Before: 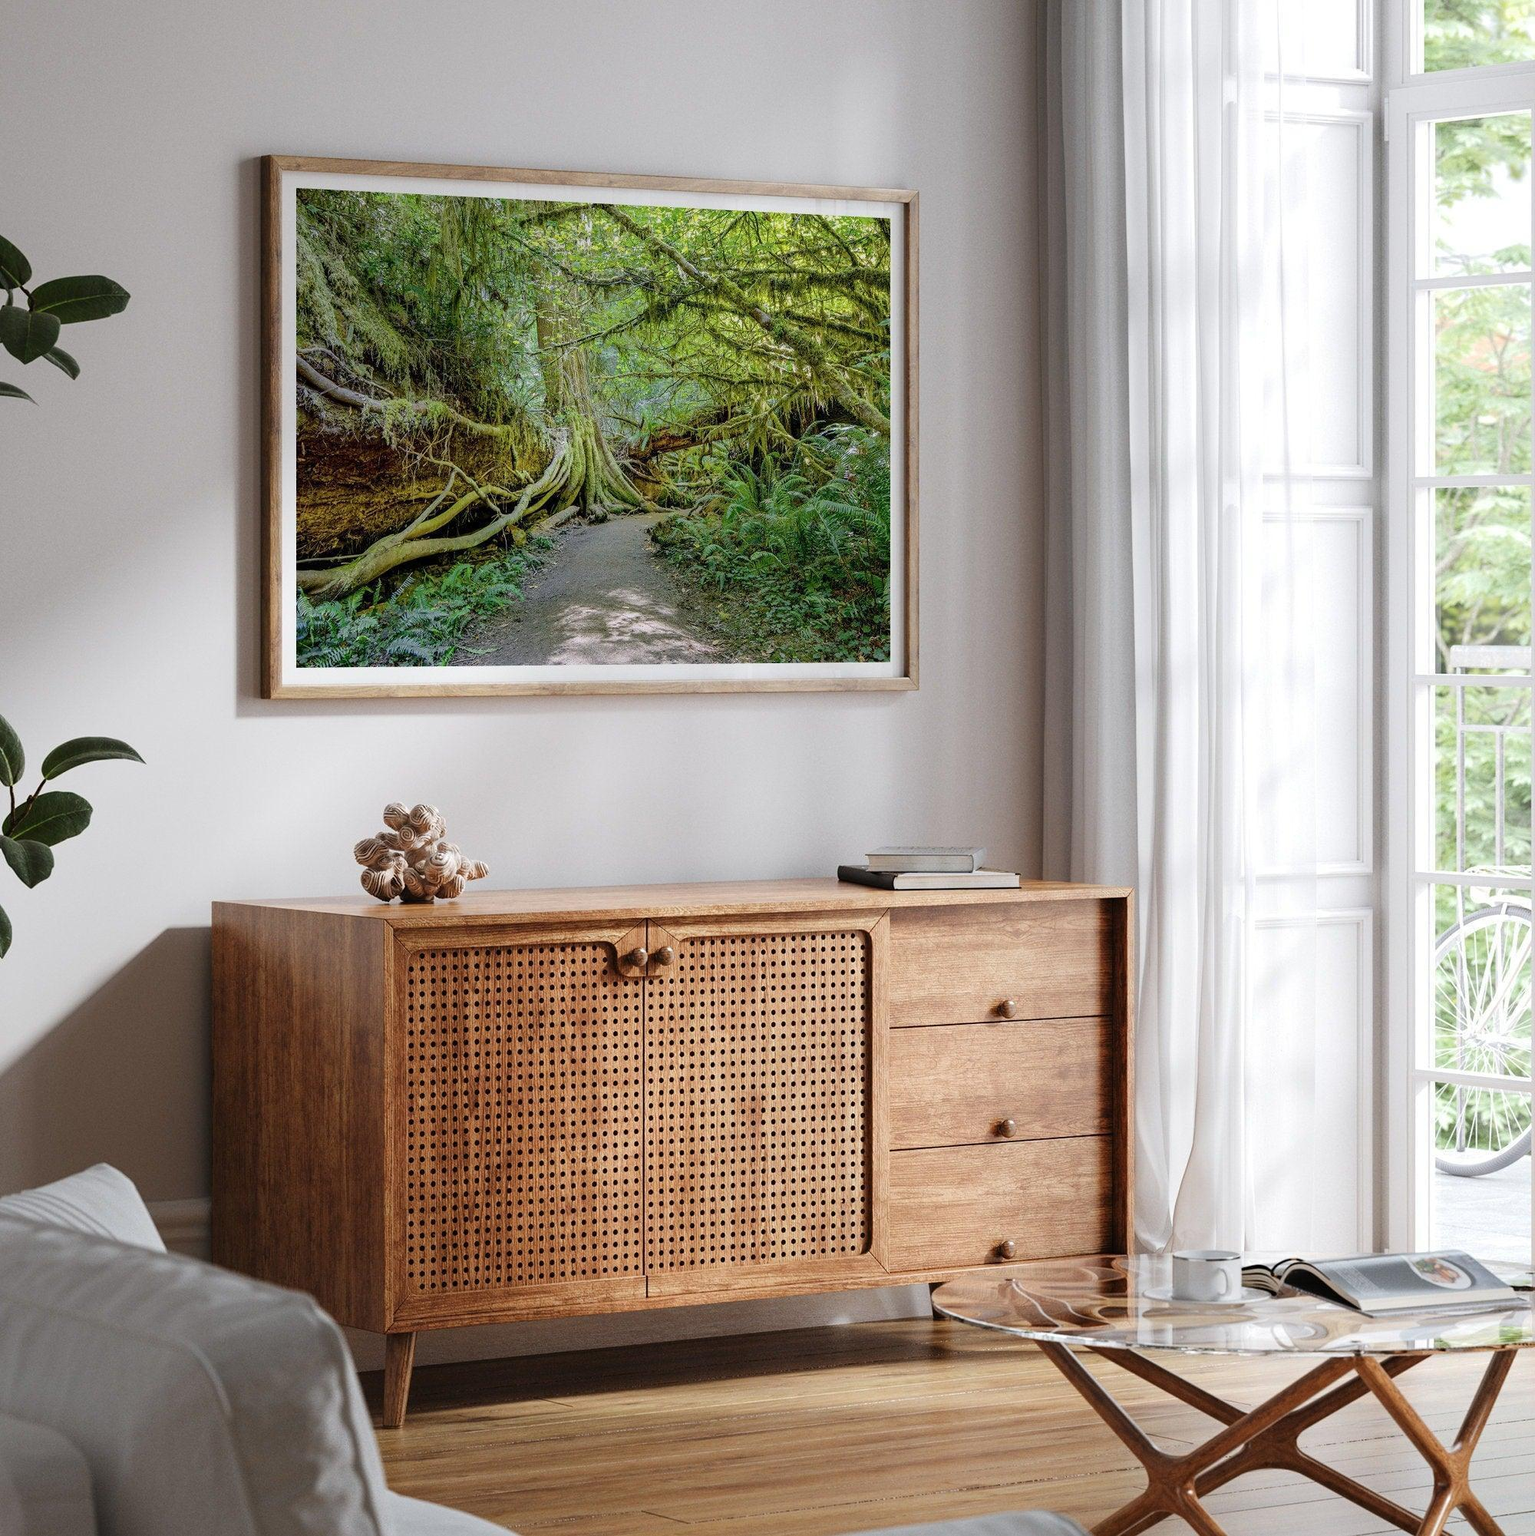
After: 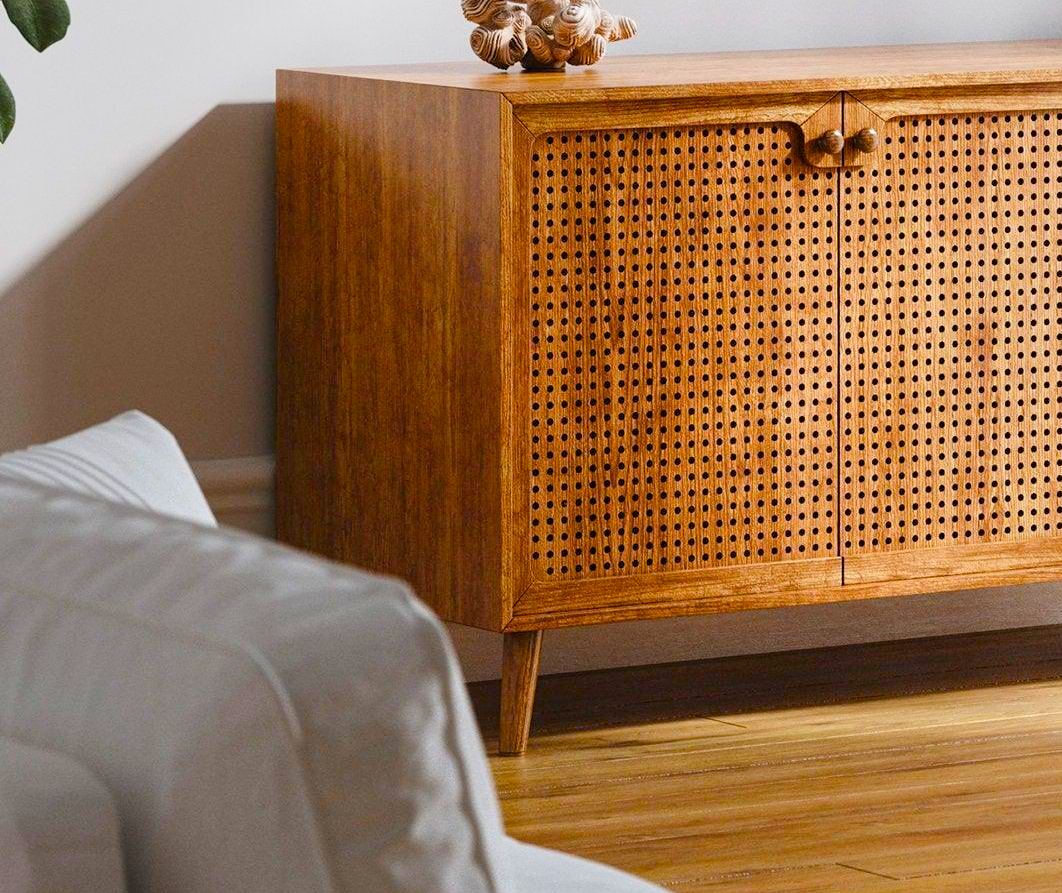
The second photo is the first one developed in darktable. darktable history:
tone equalizer: -8 EV 1.03 EV, -7 EV 1.01 EV, -6 EV 1.03 EV, -5 EV 0.988 EV, -4 EV 1.04 EV, -3 EV 0.735 EV, -2 EV 0.506 EV, -1 EV 0.229 EV, smoothing diameter 24.81%, edges refinement/feathering 9.34, preserve details guided filter
color balance rgb: perceptual saturation grading › global saturation 36.448%, perceptual saturation grading › shadows 35.171%
crop and rotate: top 55.223%, right 46.864%, bottom 0.116%
